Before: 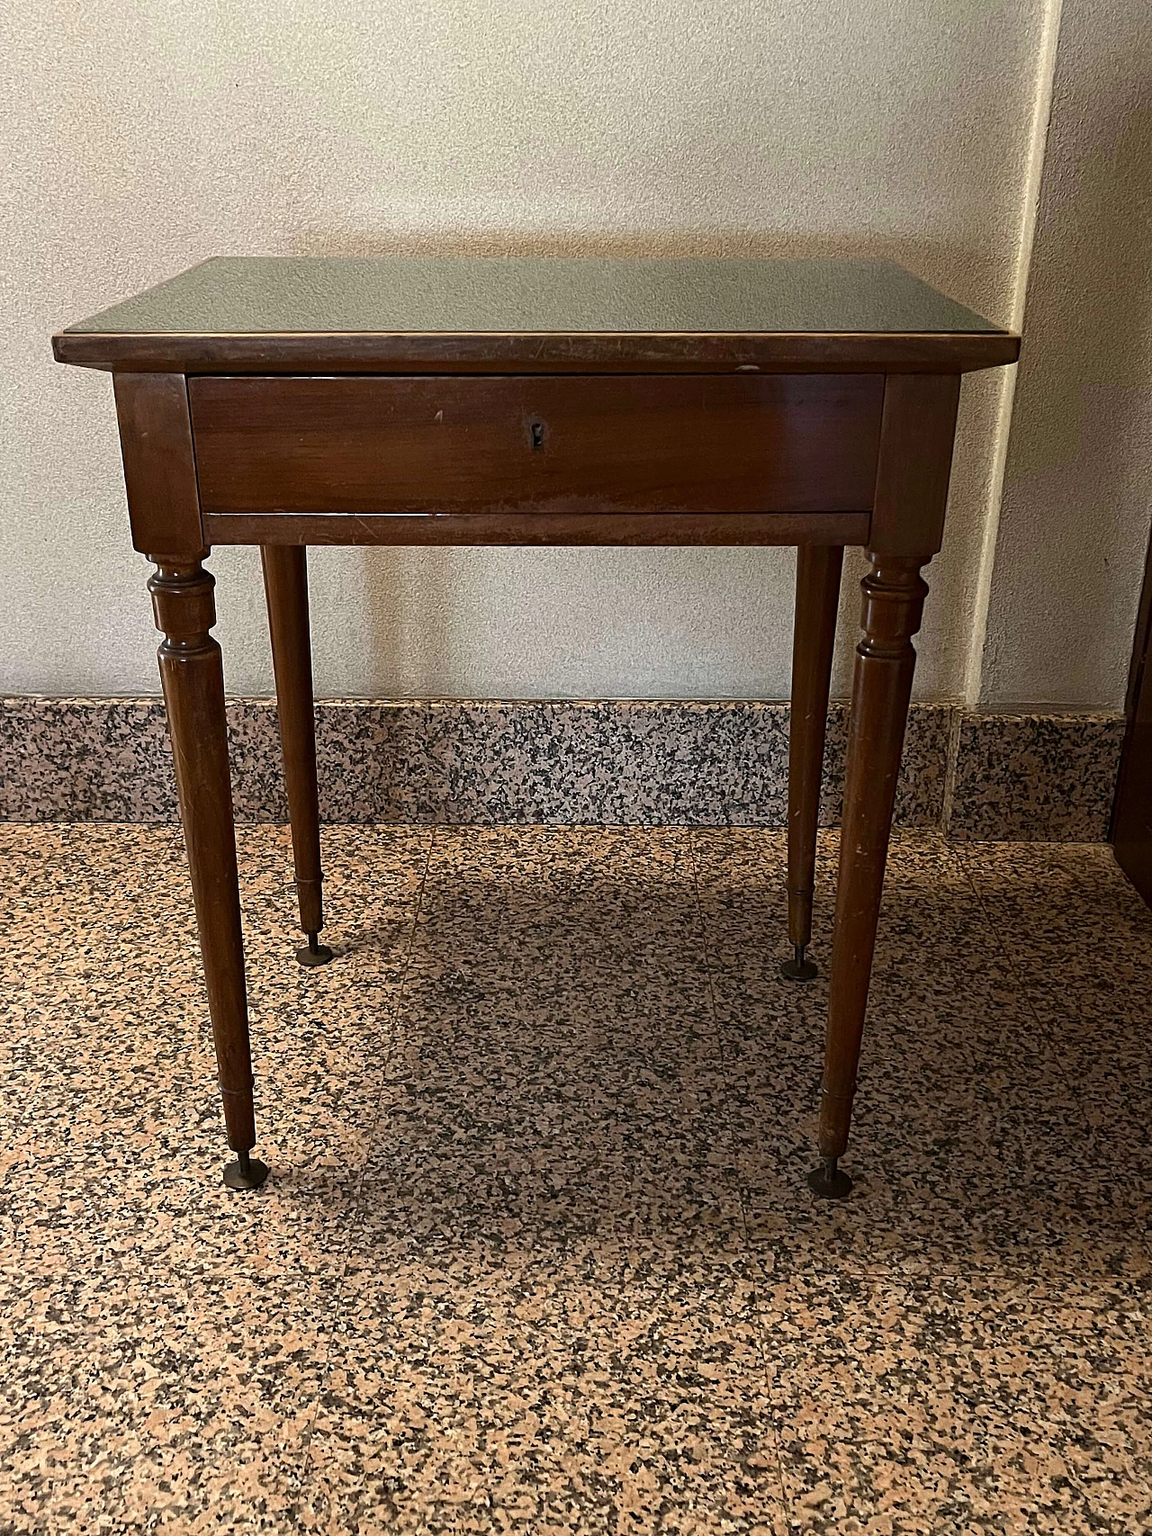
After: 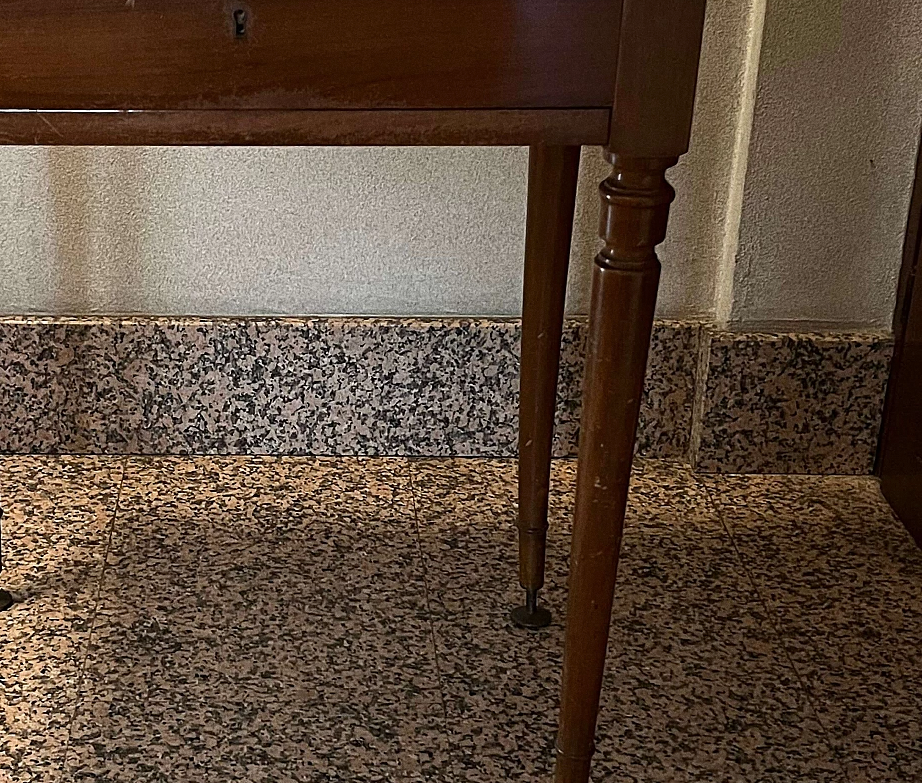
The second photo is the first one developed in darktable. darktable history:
color balance rgb: on, module defaults
grain: on, module defaults
crop and rotate: left 27.938%, top 27.046%, bottom 27.046%
